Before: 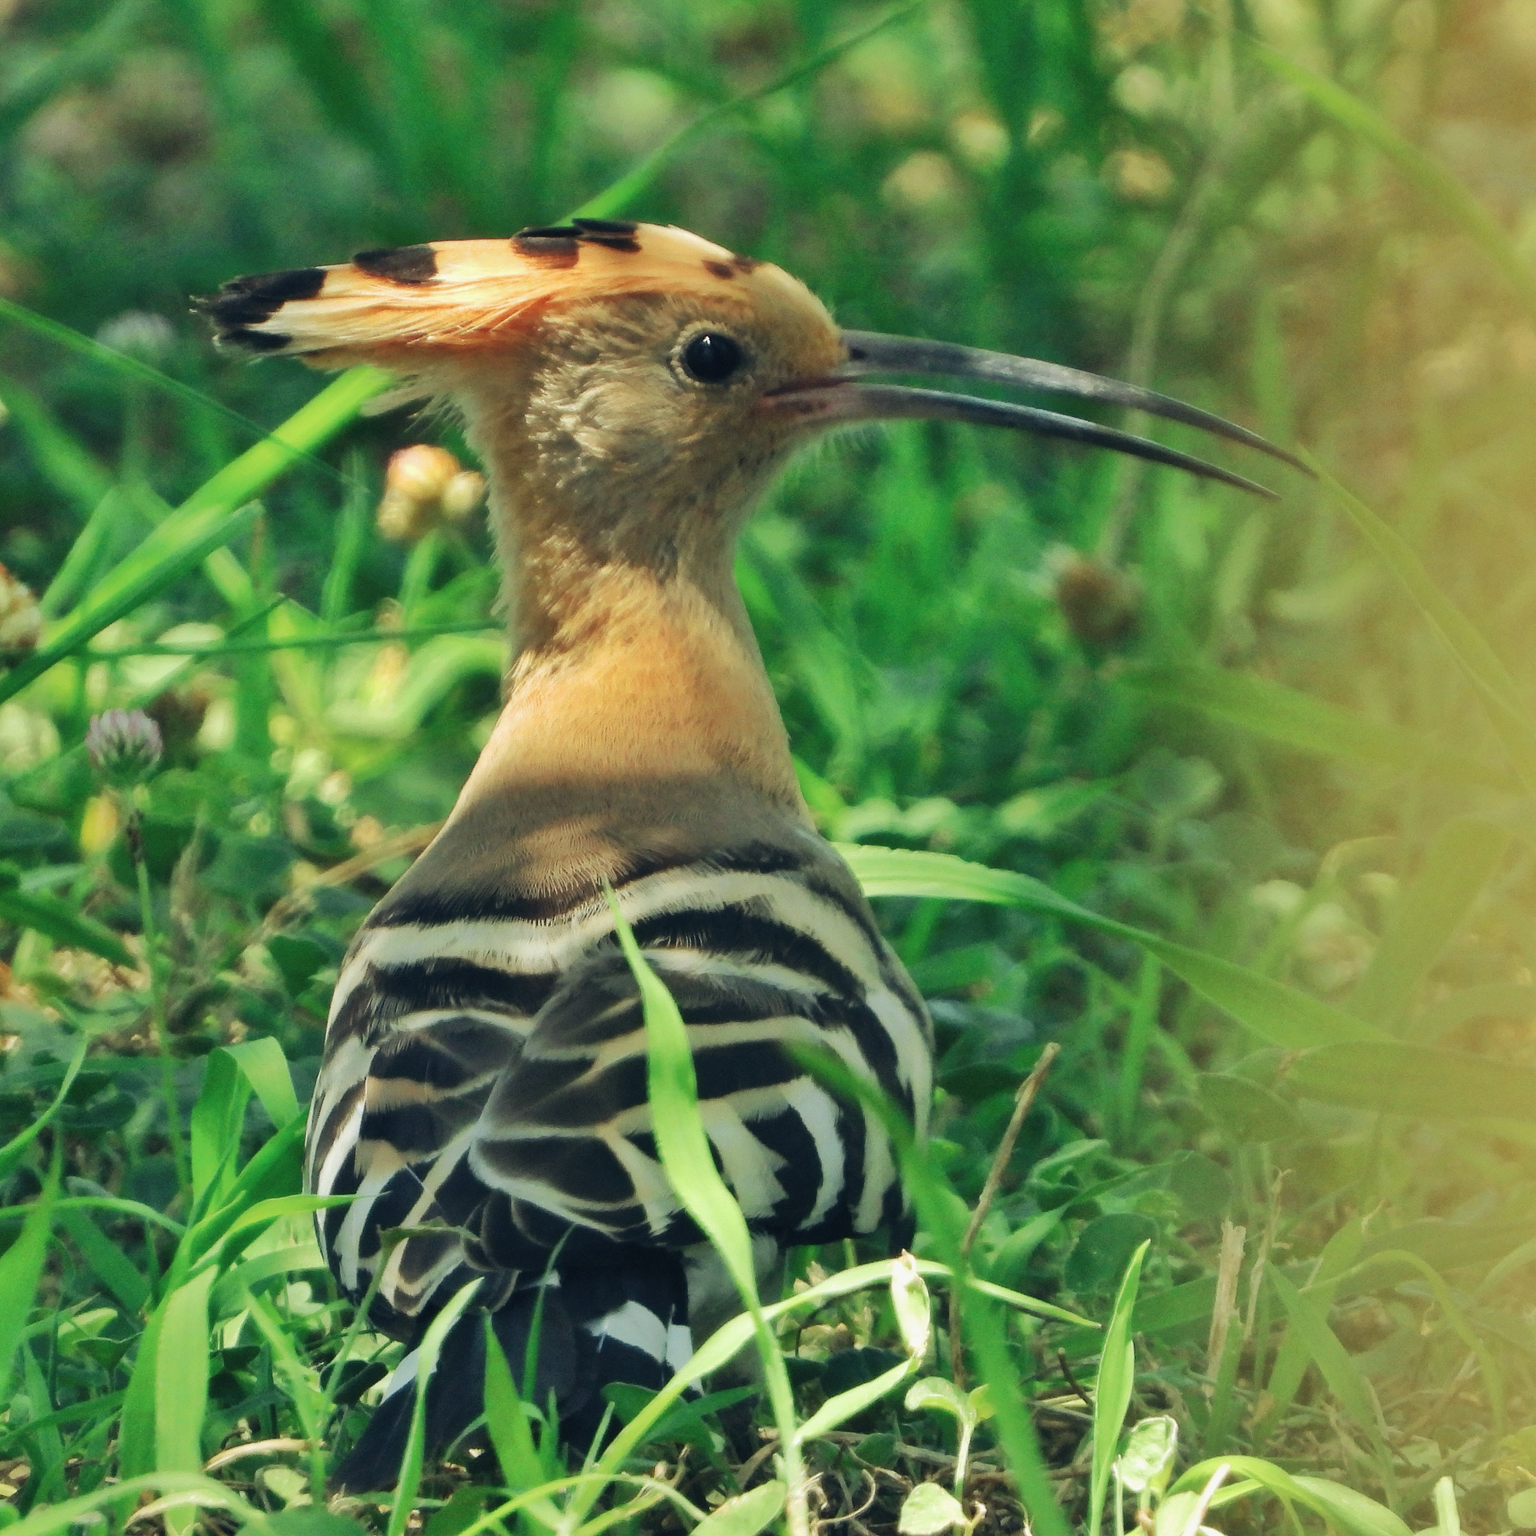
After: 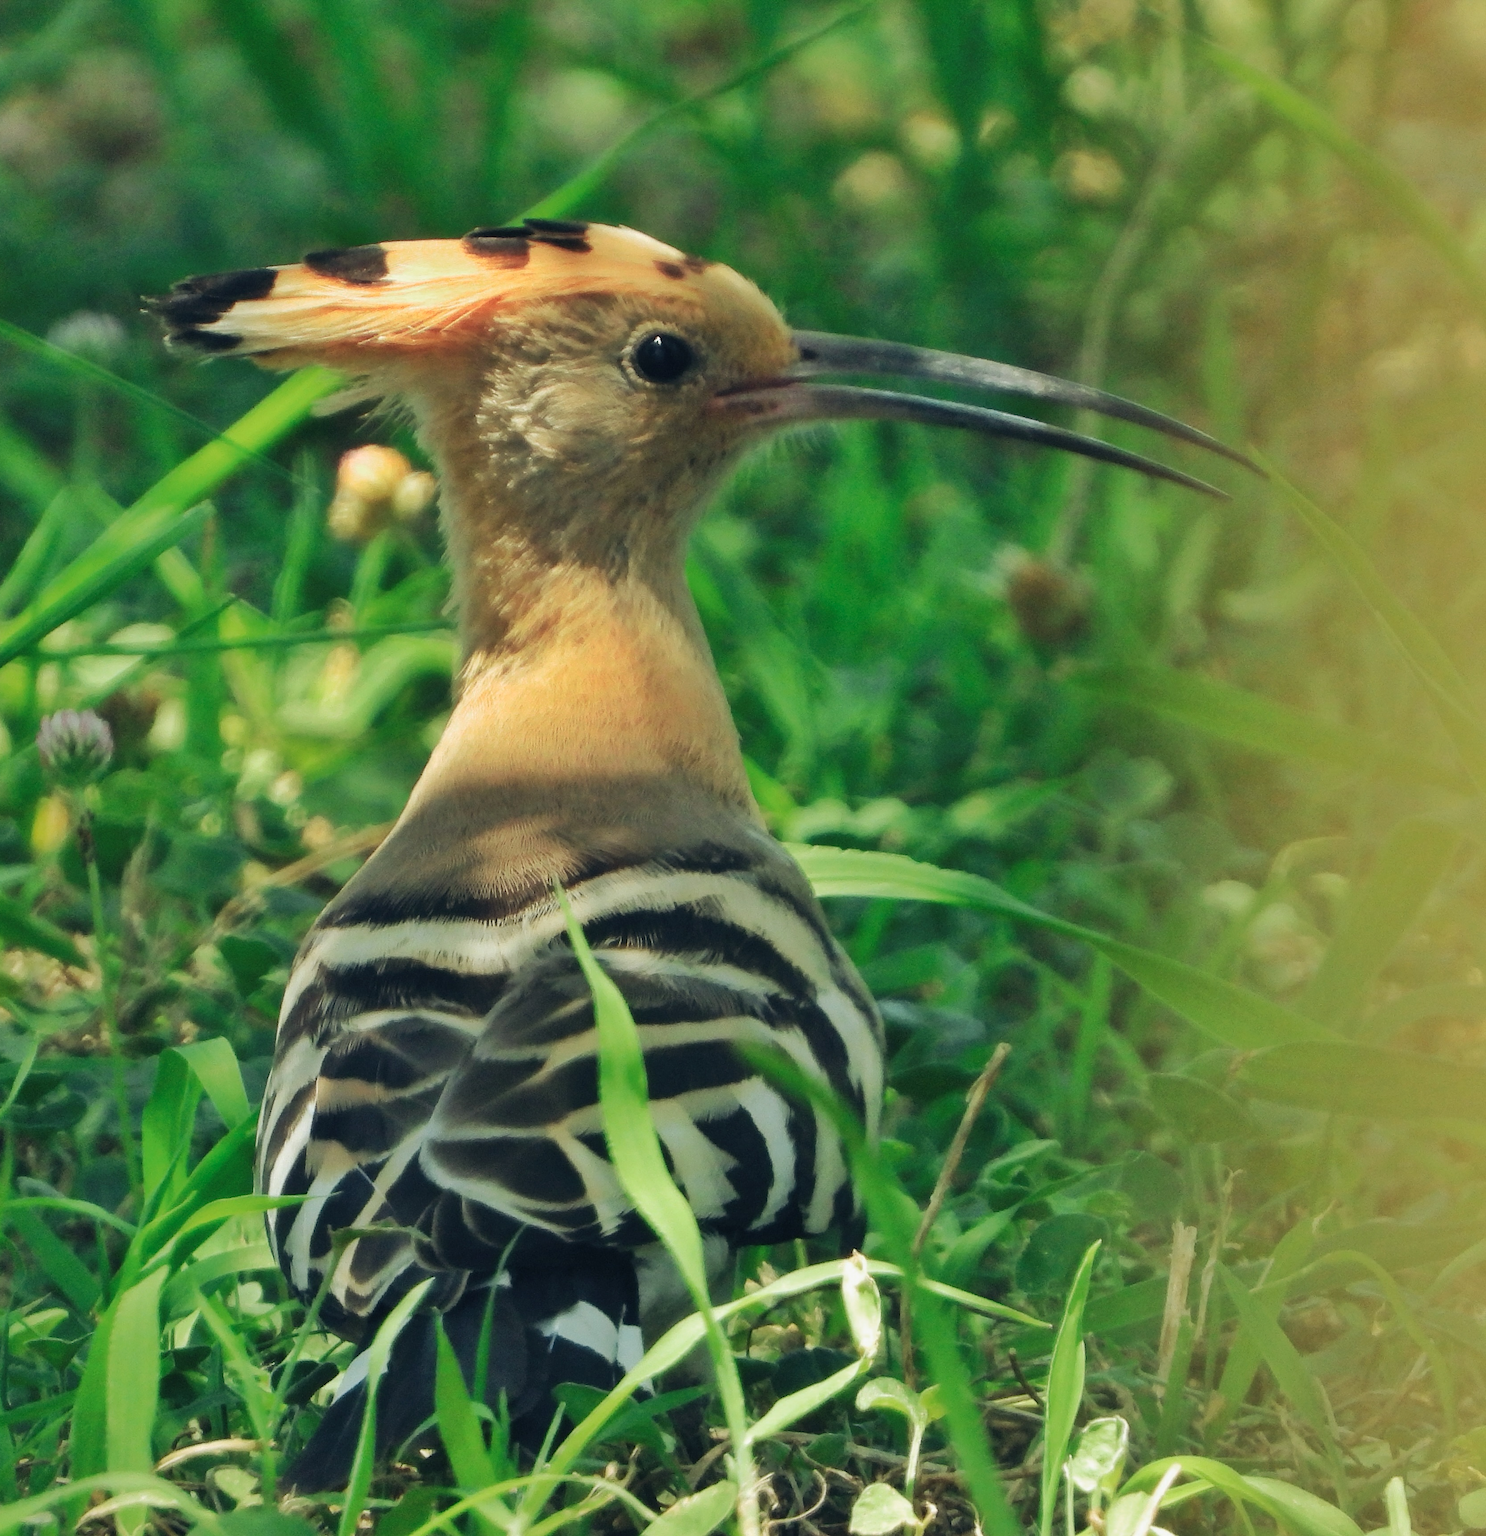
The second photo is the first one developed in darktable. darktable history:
crop and rotate: left 3.238%
color zones: curves: ch0 [(0, 0.465) (0.092, 0.596) (0.289, 0.464) (0.429, 0.453) (0.571, 0.464) (0.714, 0.455) (0.857, 0.462) (1, 0.465)]
